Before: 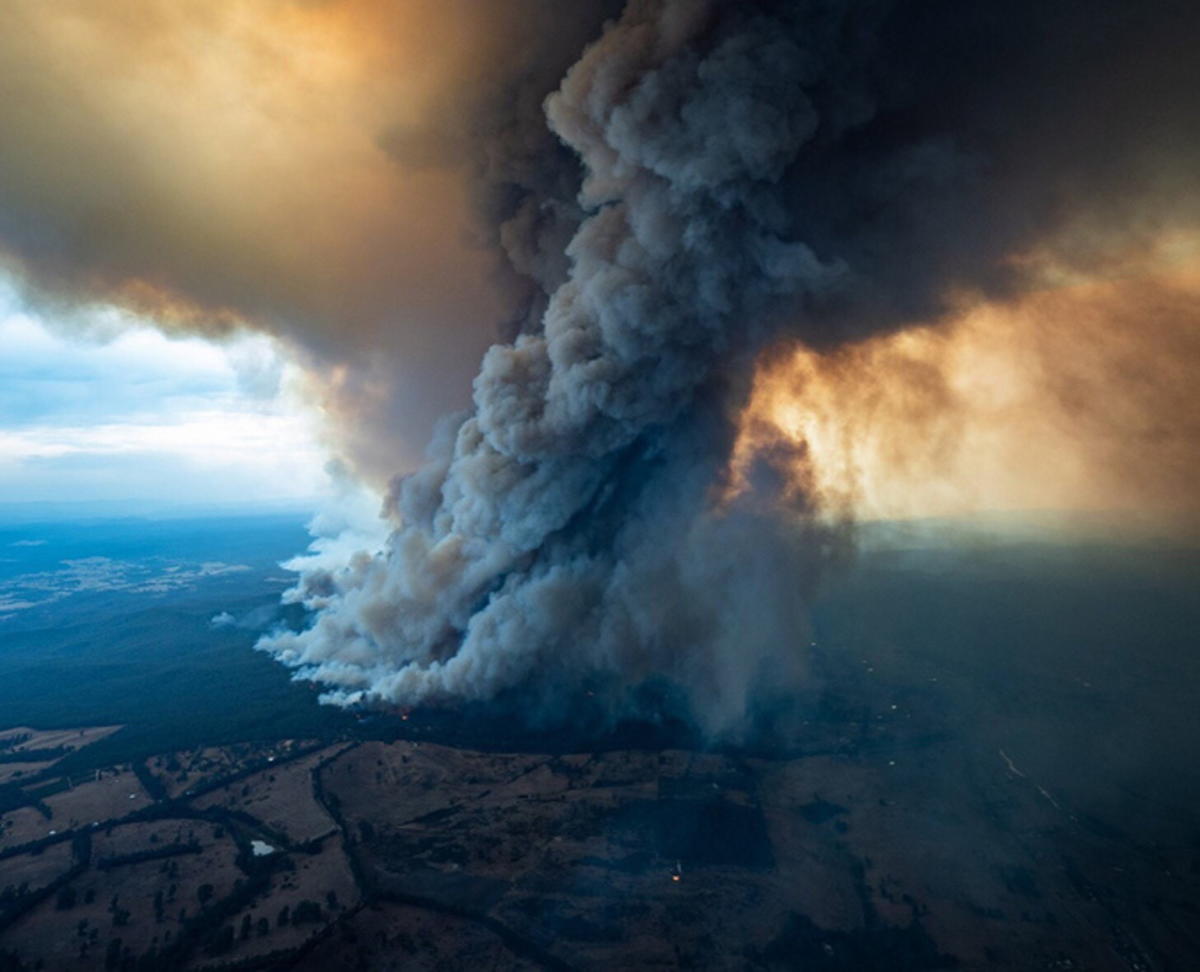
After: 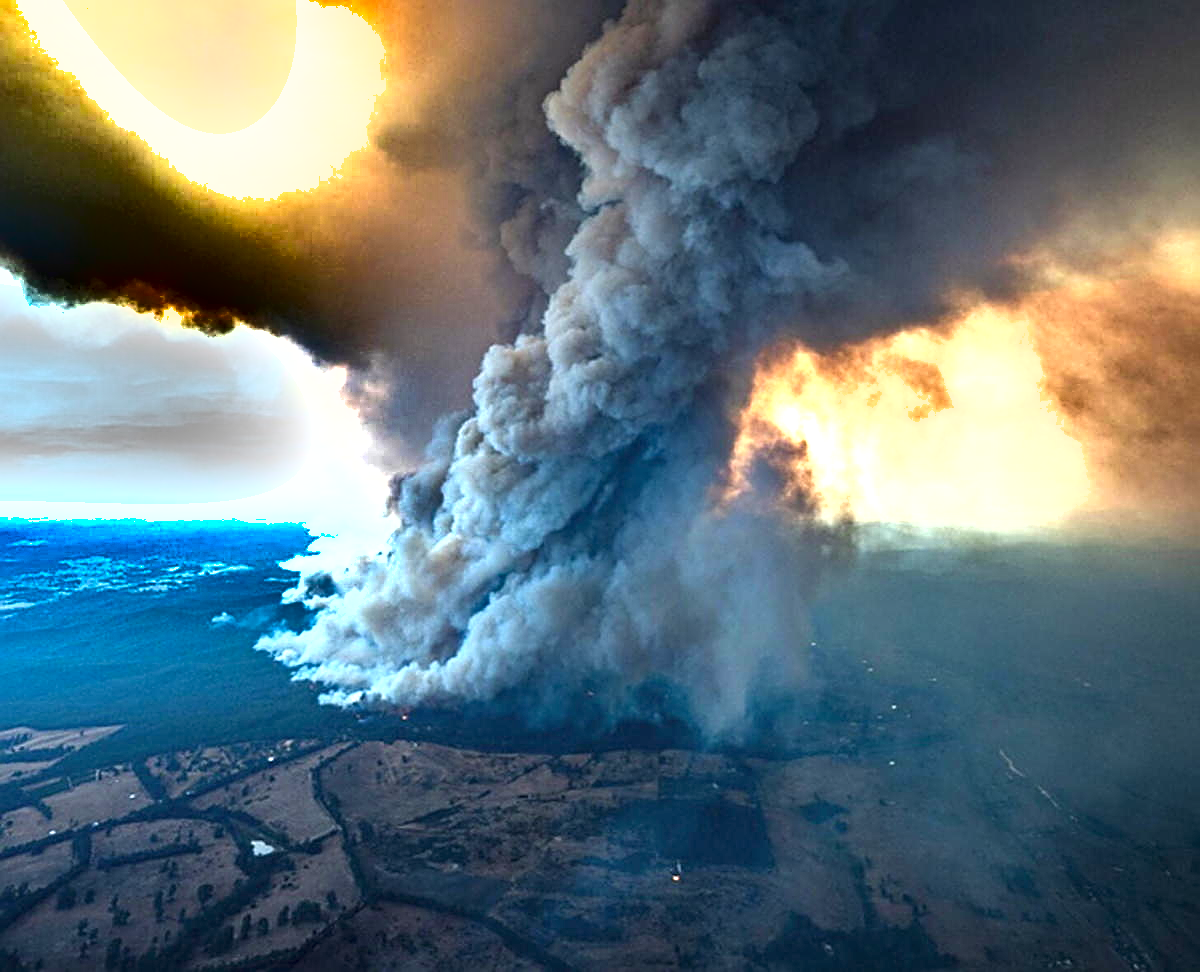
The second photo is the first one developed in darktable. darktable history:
exposure: black level correction 0, exposure 1.467 EV, compensate exposure bias true, compensate highlight preservation false
sharpen: amount 0.597
shadows and highlights: shadows 20.82, highlights -80.83, soften with gaussian
